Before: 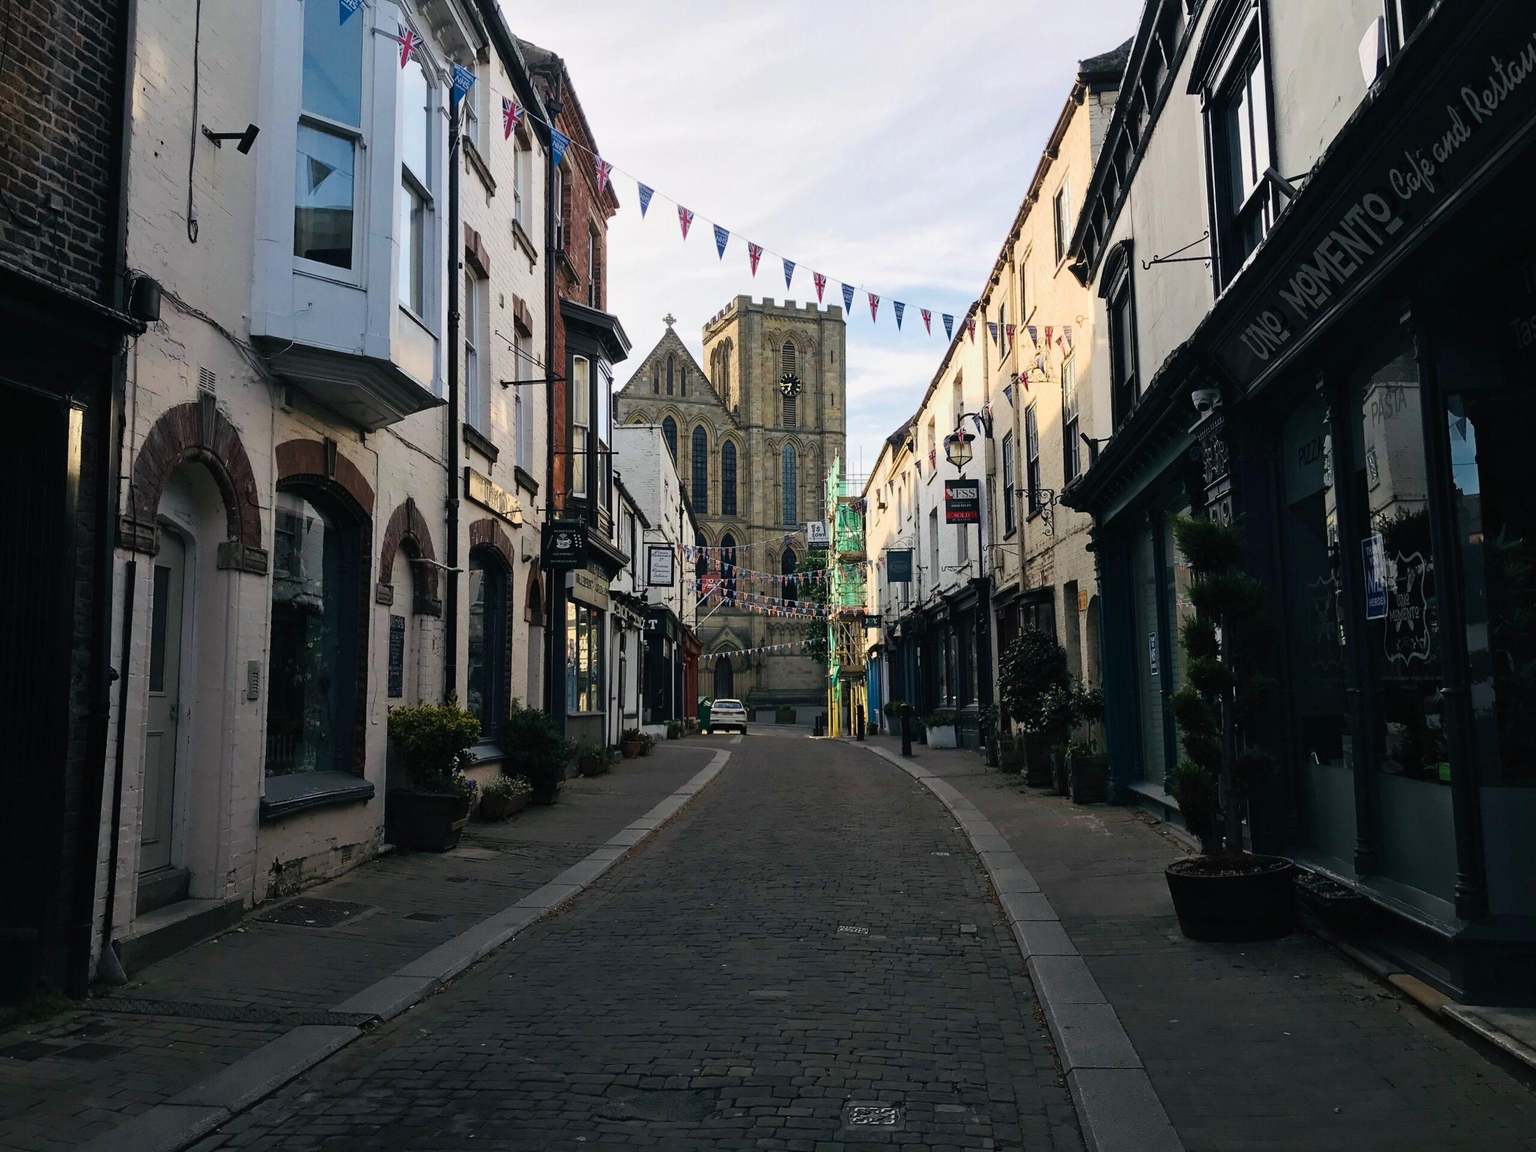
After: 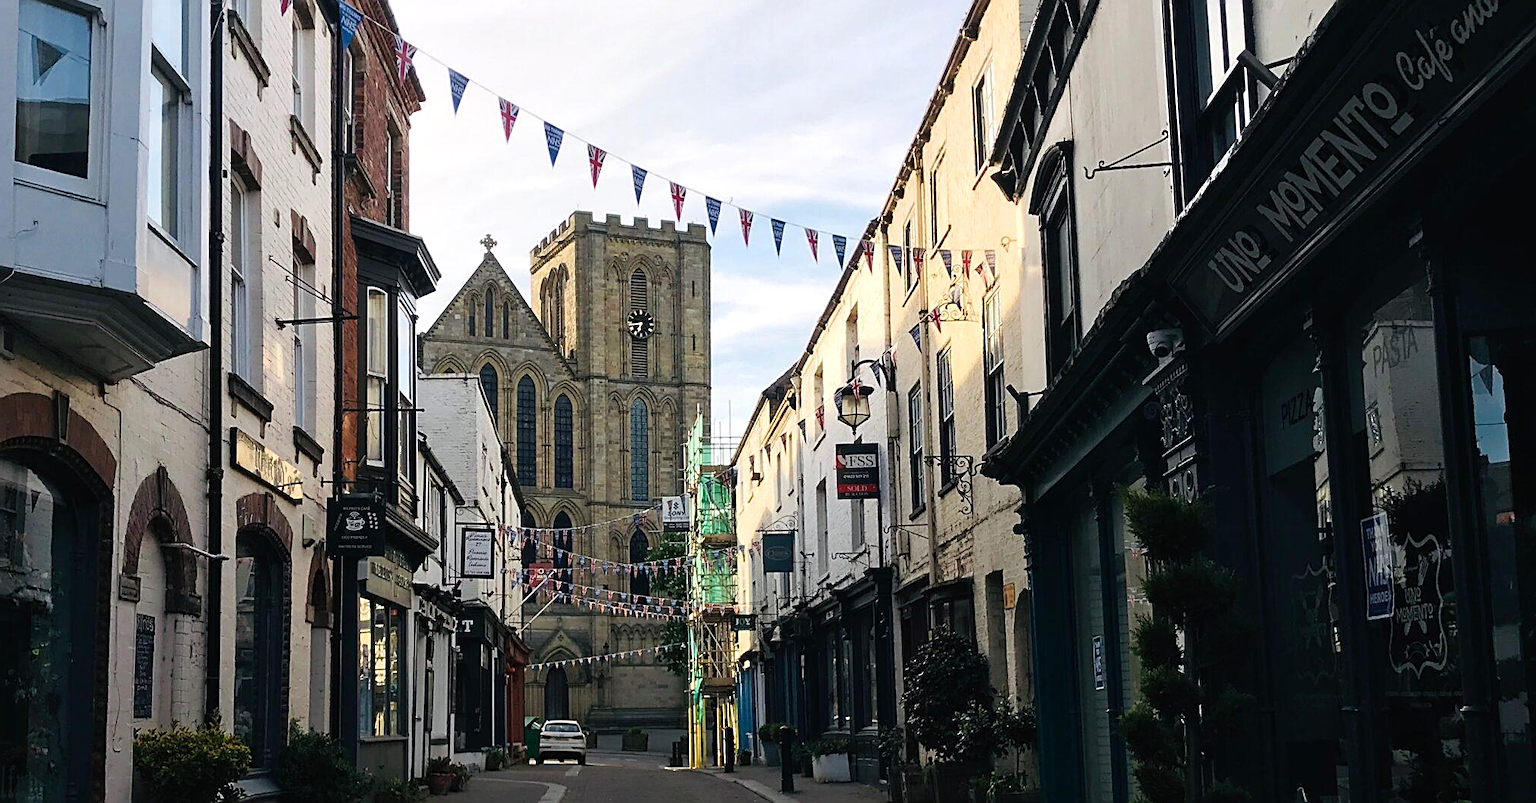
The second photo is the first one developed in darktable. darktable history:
crop: left 18.386%, top 11.109%, right 2.25%, bottom 33.556%
base curve: curves: ch0 [(0, 0) (0.303, 0.277) (1, 1)]
sharpen: on, module defaults
exposure: exposure 0.164 EV, compensate highlight preservation false
